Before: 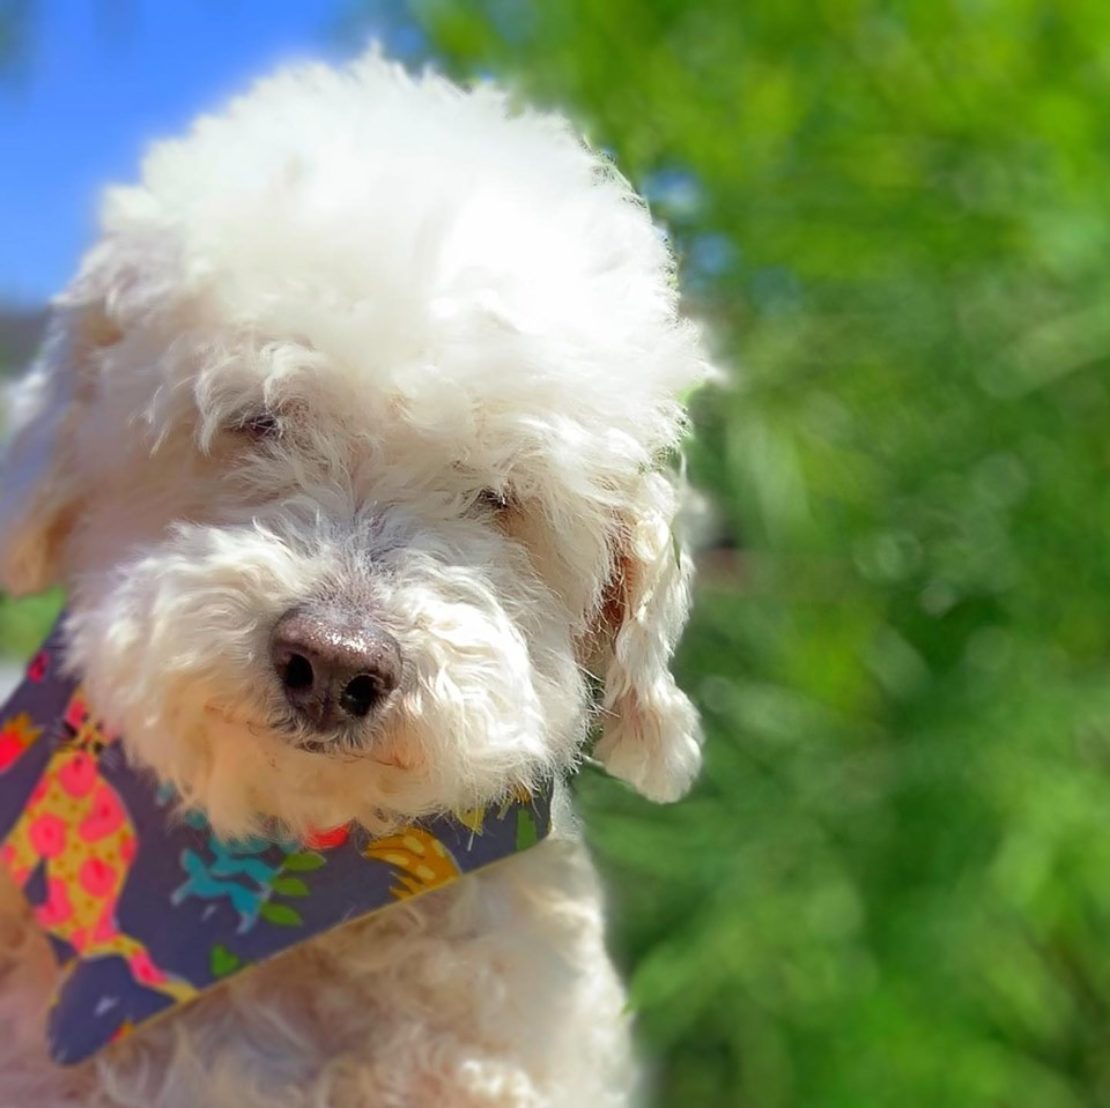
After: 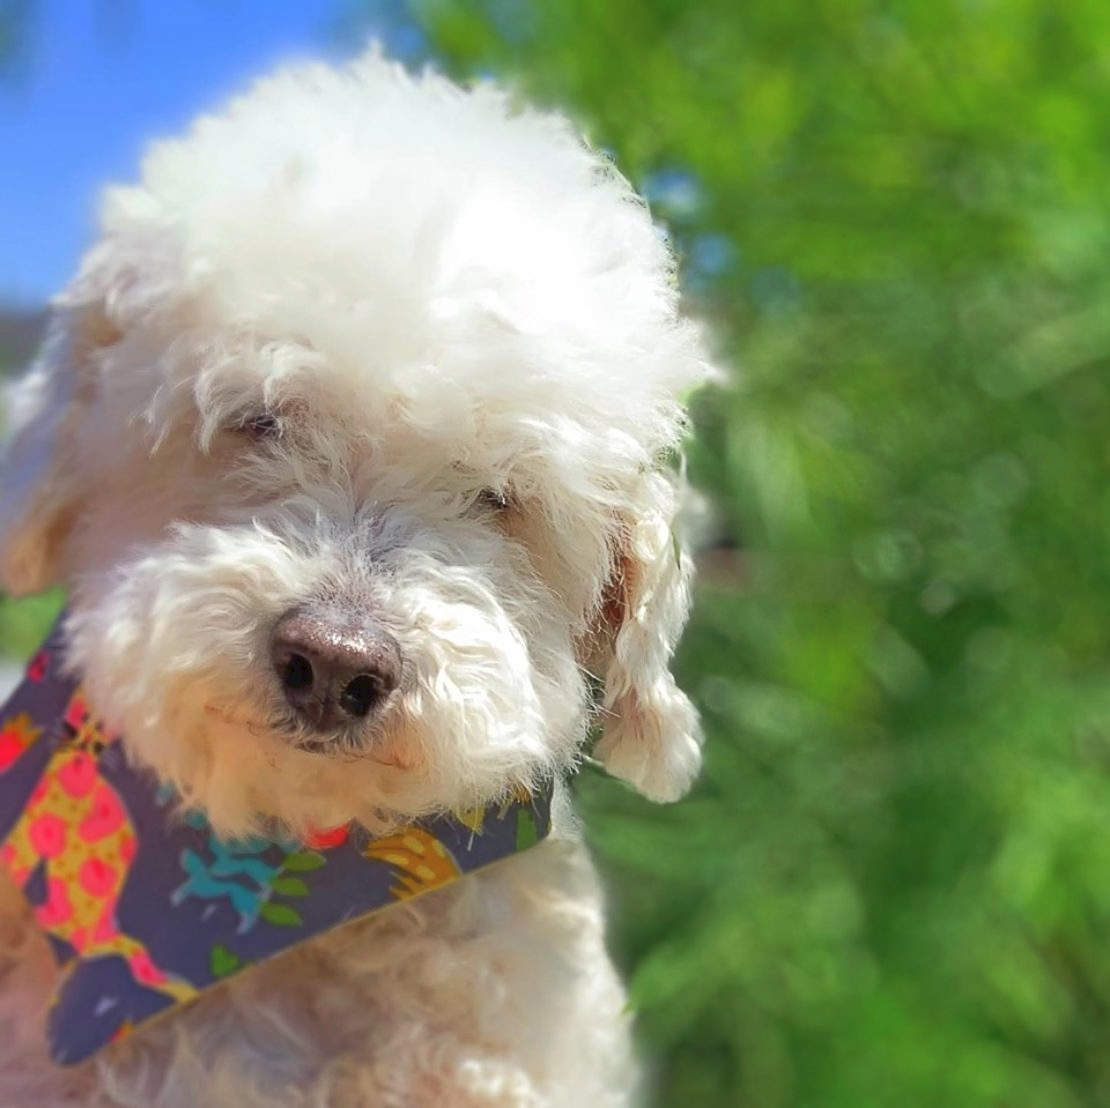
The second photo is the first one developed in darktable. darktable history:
tone curve: curves: ch0 [(0, 0) (0.003, 0.04) (0.011, 0.053) (0.025, 0.077) (0.044, 0.104) (0.069, 0.127) (0.1, 0.15) (0.136, 0.177) (0.177, 0.215) (0.224, 0.254) (0.277, 0.3) (0.335, 0.355) (0.399, 0.41) (0.468, 0.477) (0.543, 0.554) (0.623, 0.636) (0.709, 0.72) (0.801, 0.804) (0.898, 0.892) (1, 1)], preserve colors none
